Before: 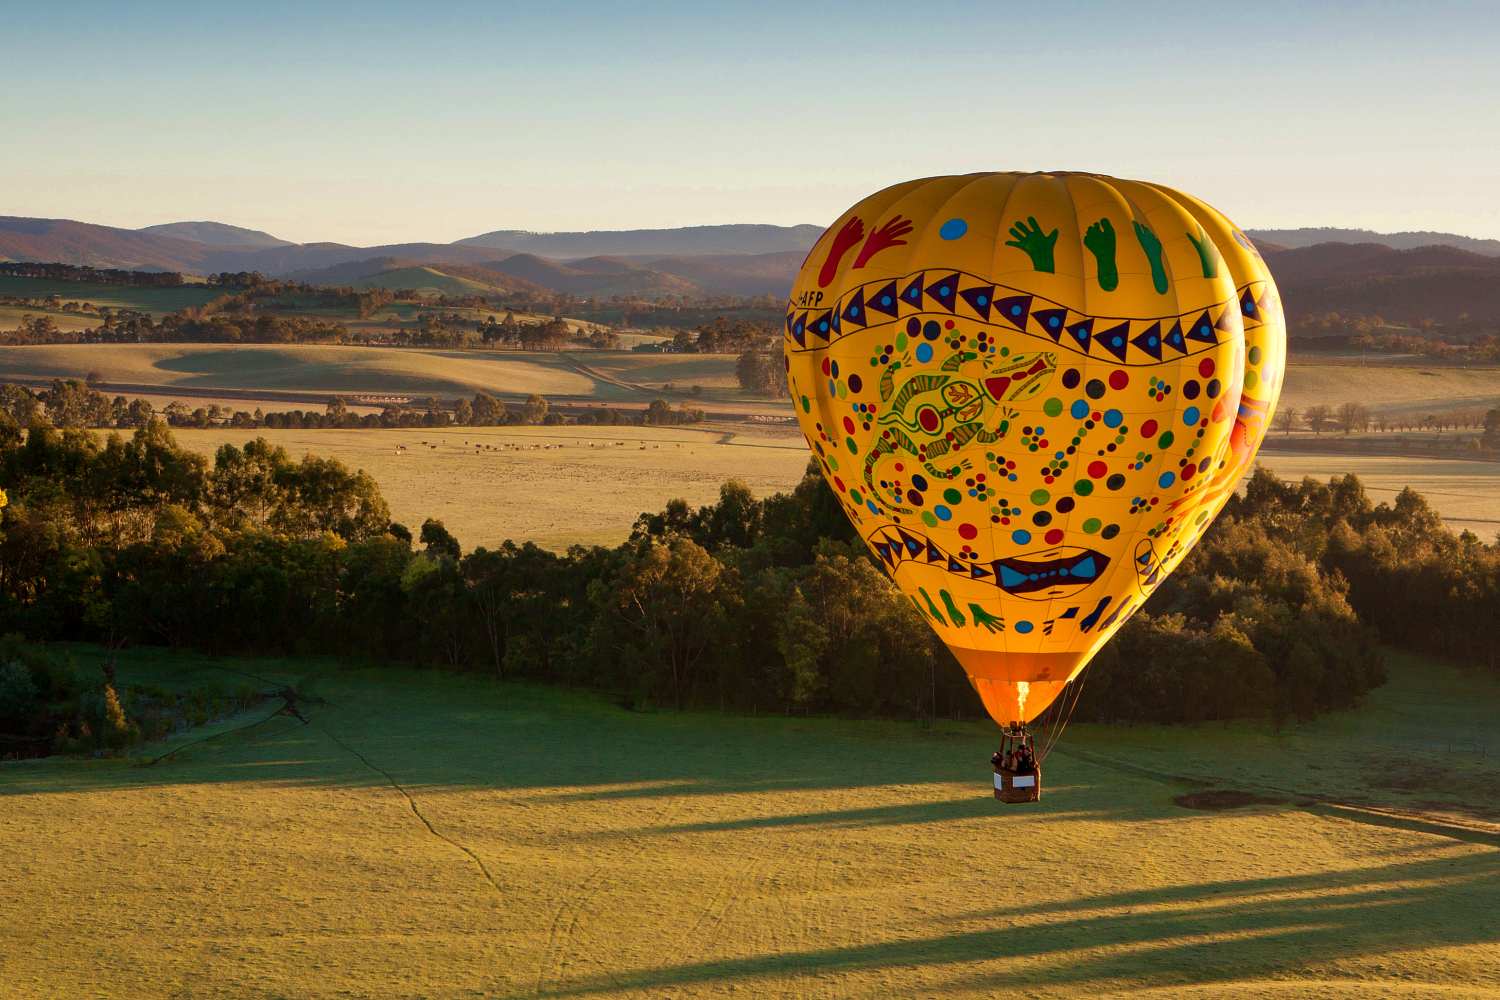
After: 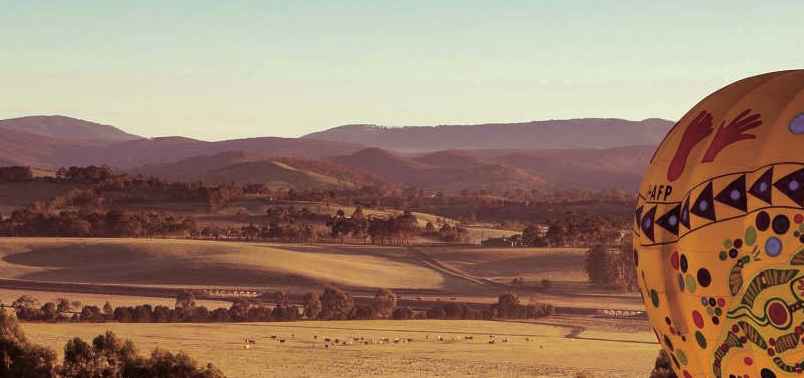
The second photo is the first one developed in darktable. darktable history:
color calibration: illuminant Planckian (black body), x 0.351, y 0.352, temperature 4794.27 K
crop: left 10.121%, top 10.631%, right 36.218%, bottom 51.526%
split-toning: on, module defaults
